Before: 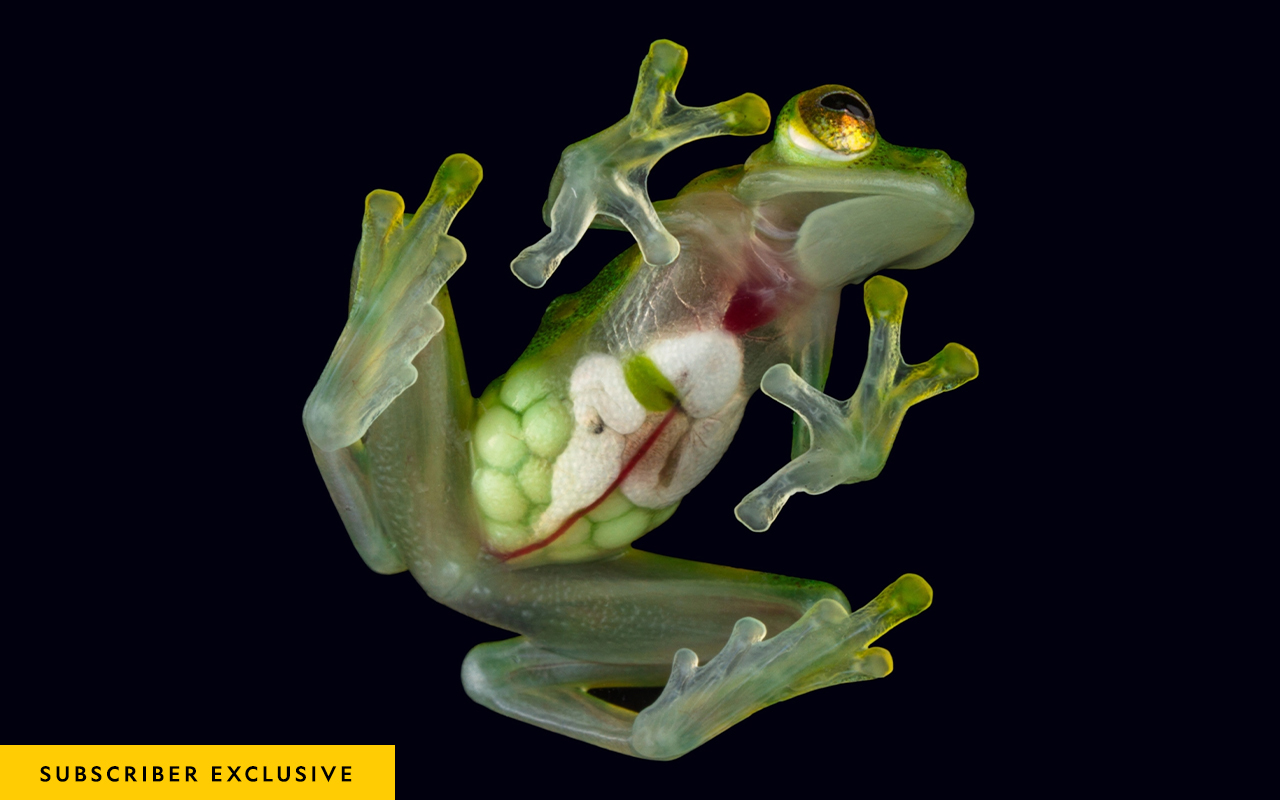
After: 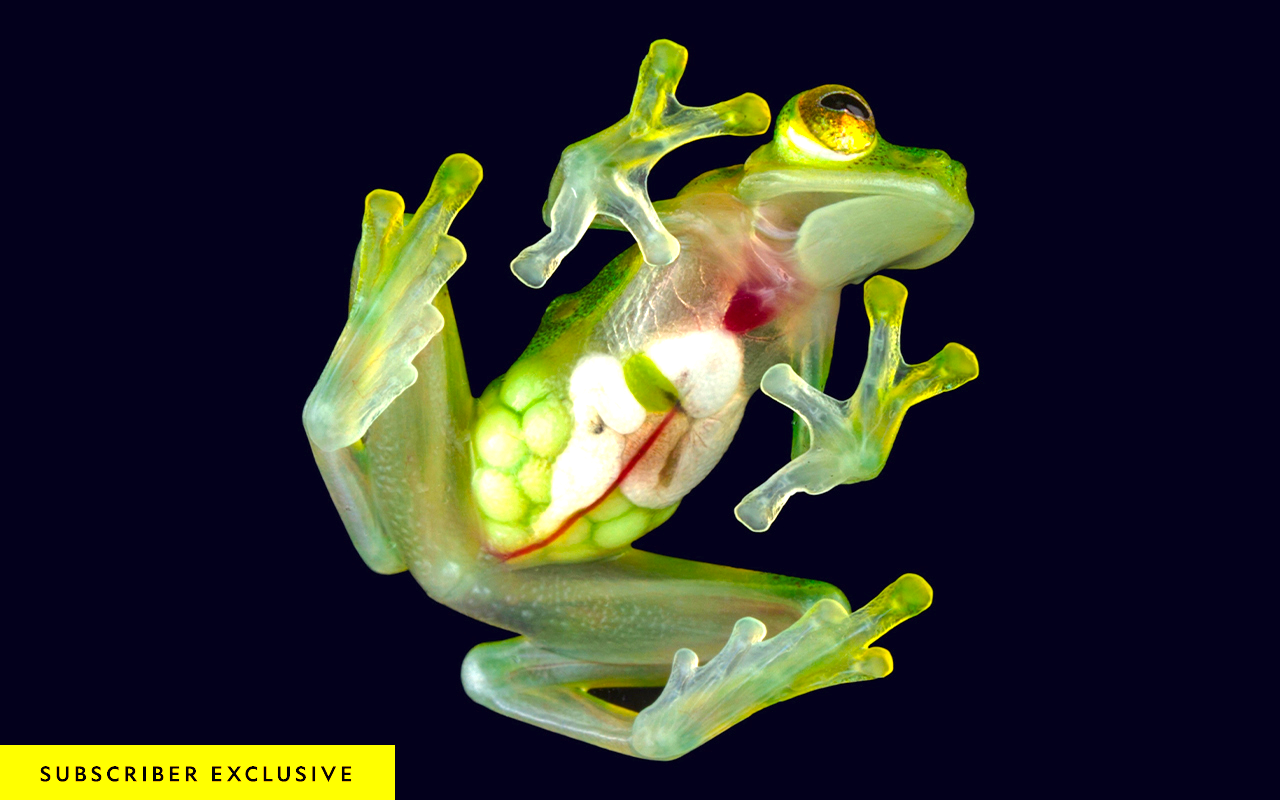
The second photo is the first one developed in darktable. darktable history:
color balance rgb: perceptual saturation grading › global saturation 25%, perceptual brilliance grading › mid-tones 10%, perceptual brilliance grading › shadows 15%, global vibrance 20%
tone equalizer: on, module defaults
exposure: black level correction 0, exposure 1.1 EV, compensate highlight preservation false
